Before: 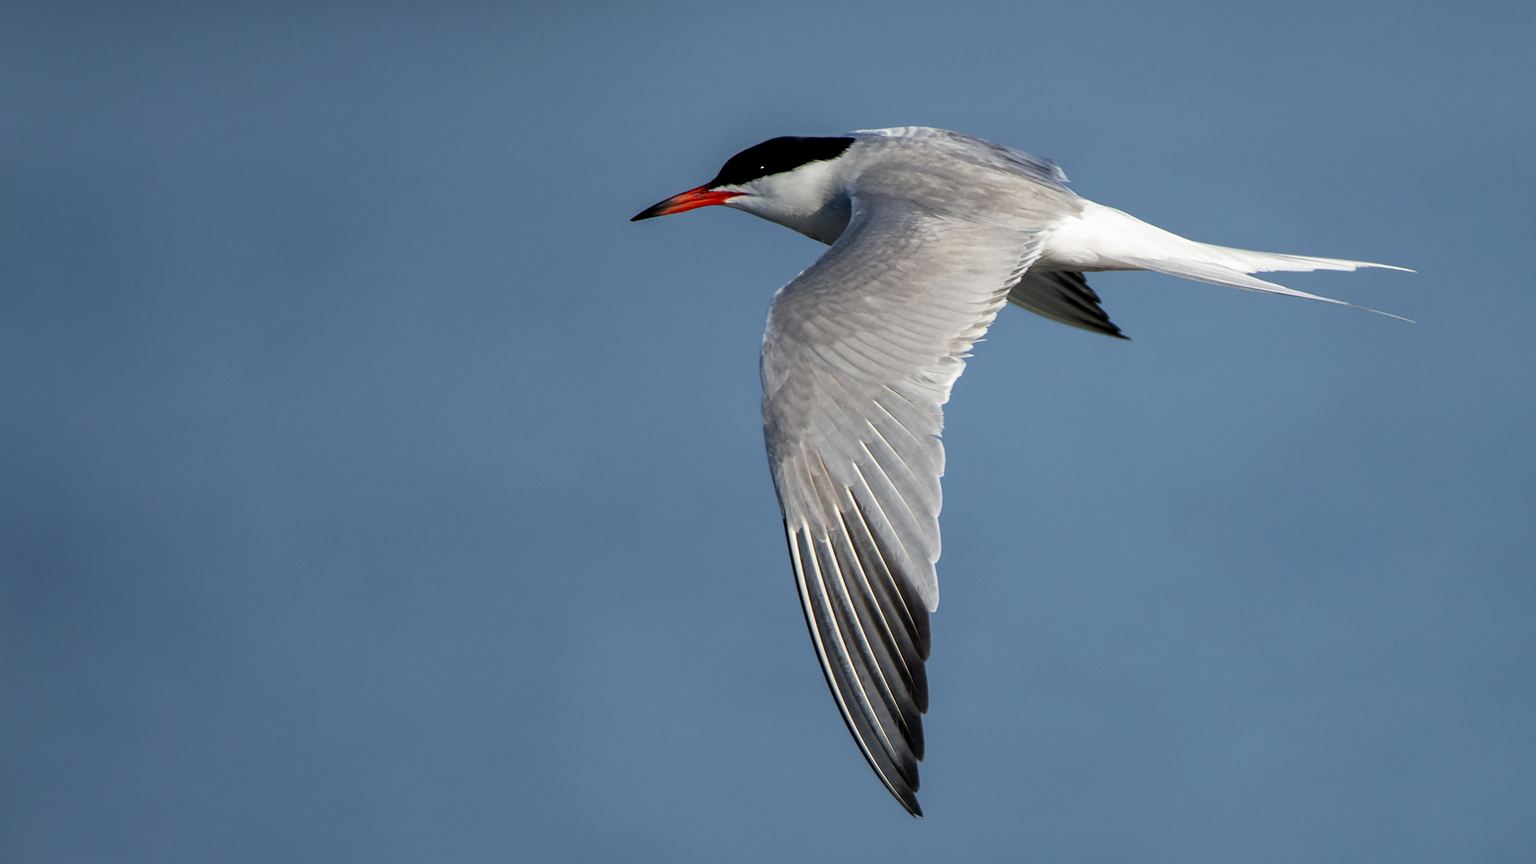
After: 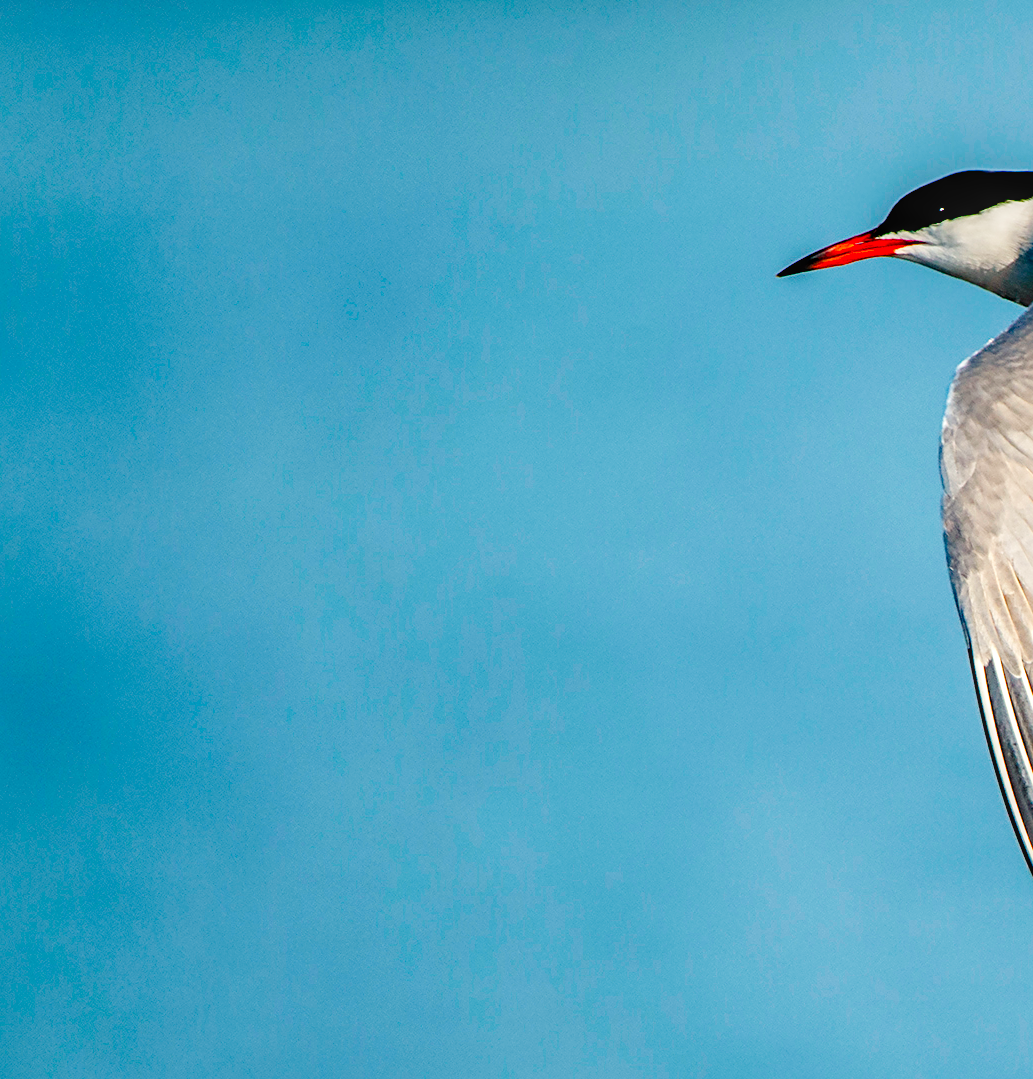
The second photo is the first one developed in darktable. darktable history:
color balance rgb: perceptual saturation grading › global saturation 20%, perceptual saturation grading › highlights 2.68%, perceptual saturation grading › shadows 50%
base curve: curves: ch0 [(0, 0) (0.008, 0.007) (0.022, 0.029) (0.048, 0.089) (0.092, 0.197) (0.191, 0.399) (0.275, 0.534) (0.357, 0.65) (0.477, 0.78) (0.542, 0.833) (0.799, 0.973) (1, 1)], preserve colors none
sharpen: on, module defaults
exposure: exposure 0.2 EV, compensate highlight preservation false
crop: left 0.587%, right 45.588%, bottom 0.086%
local contrast: on, module defaults
vibrance: vibrance 75%
white balance: red 1.045, blue 0.932
